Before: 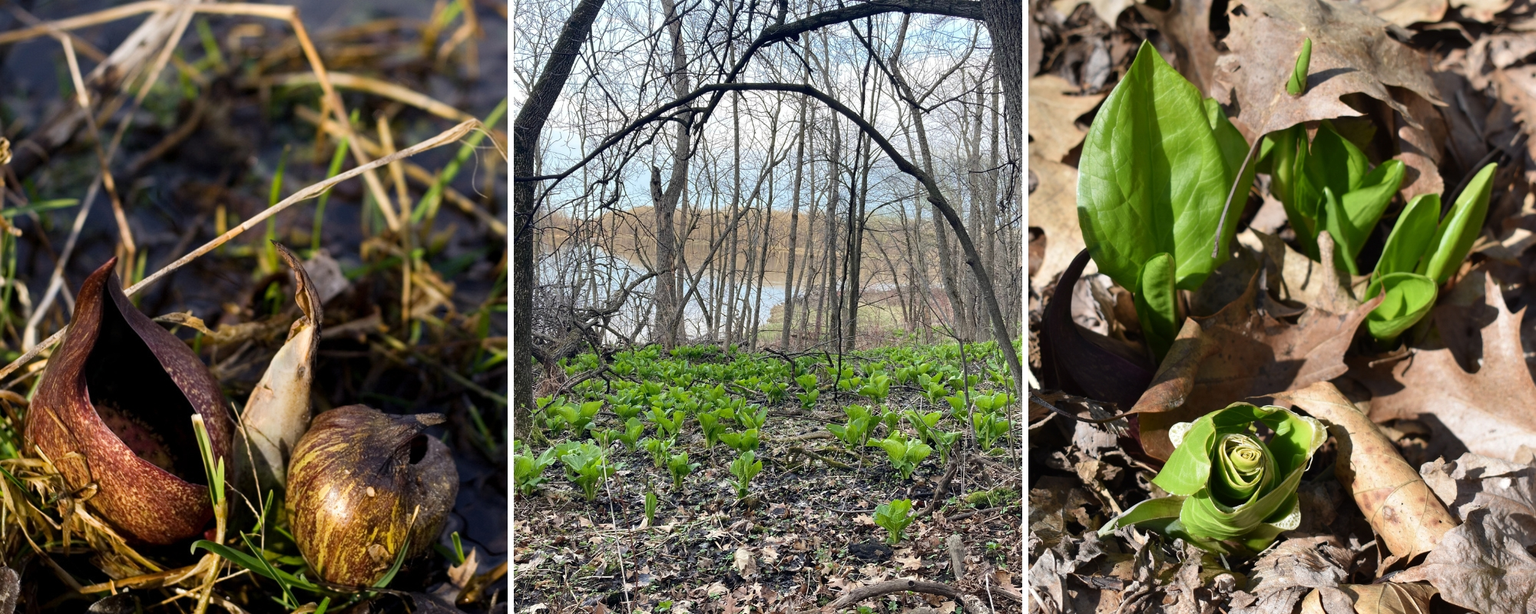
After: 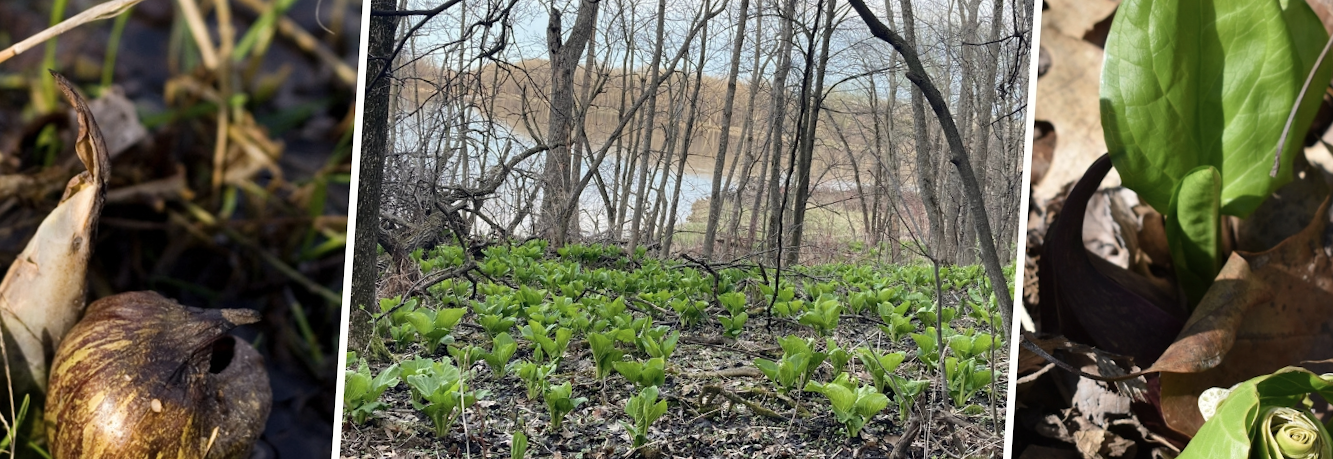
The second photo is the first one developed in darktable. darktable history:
color calibration: x 0.342, y 0.356, temperature 5086.56 K
contrast brightness saturation: saturation -0.155
crop and rotate: angle -3.94°, left 9.73%, top 20.741%, right 12.332%, bottom 12.028%
